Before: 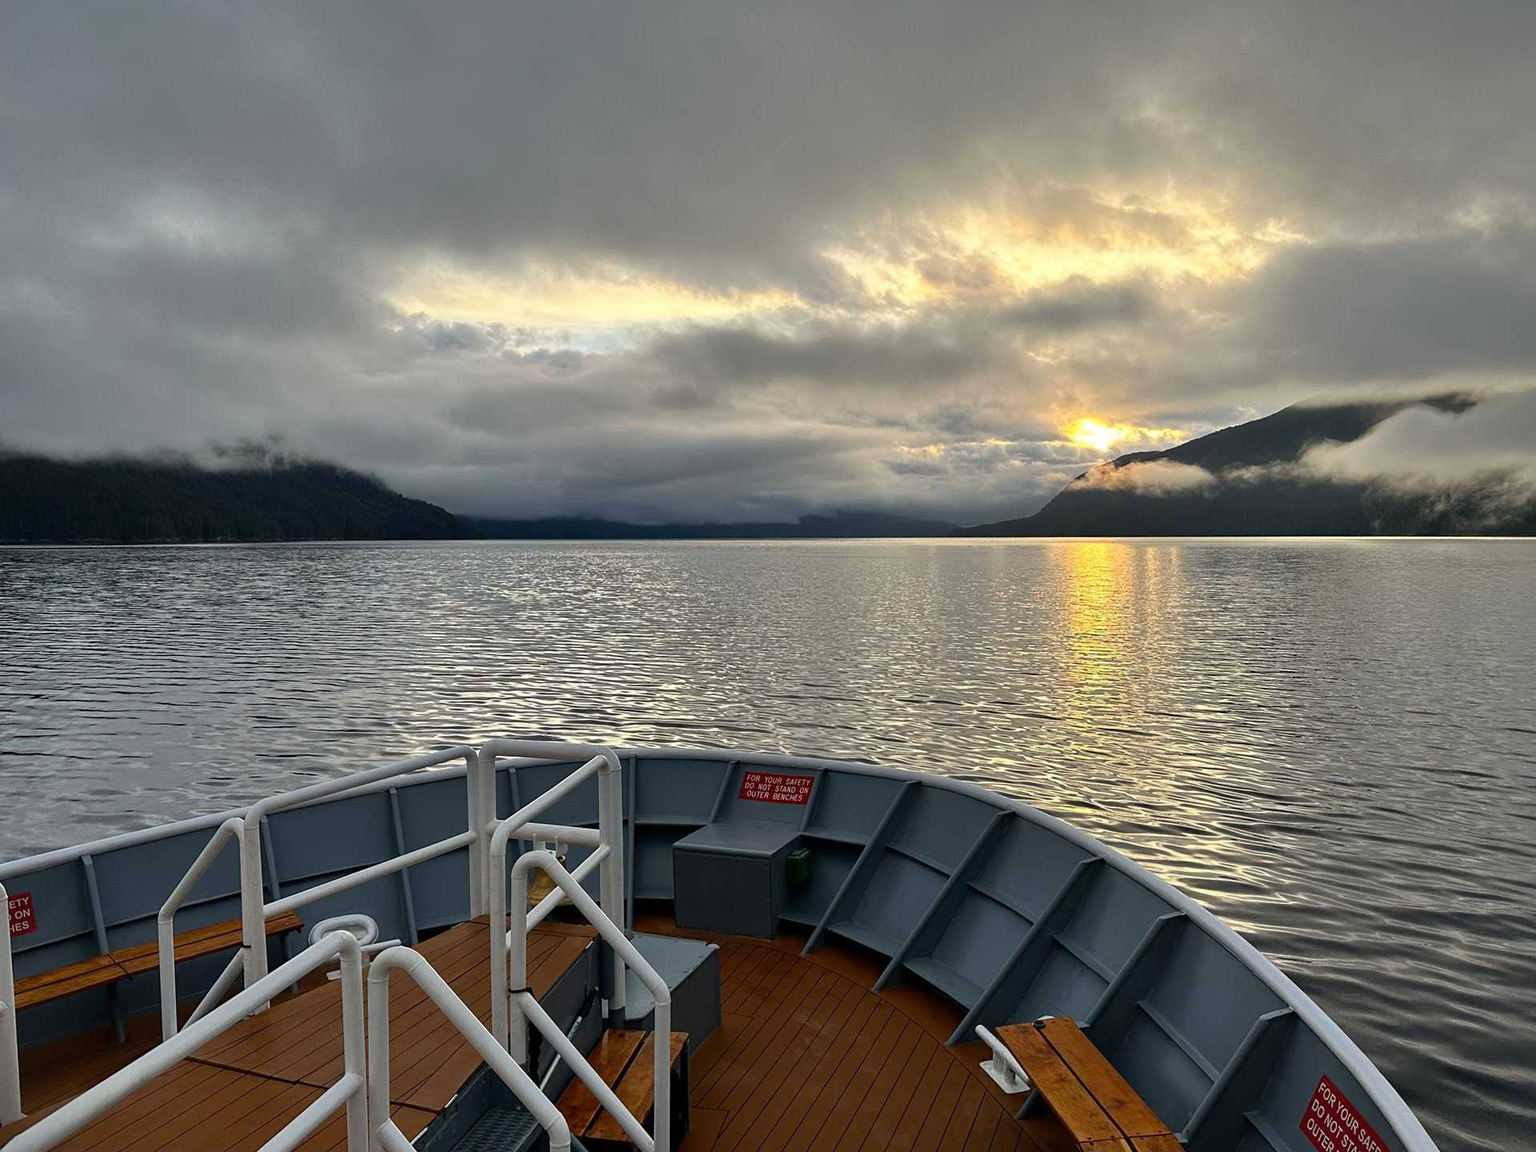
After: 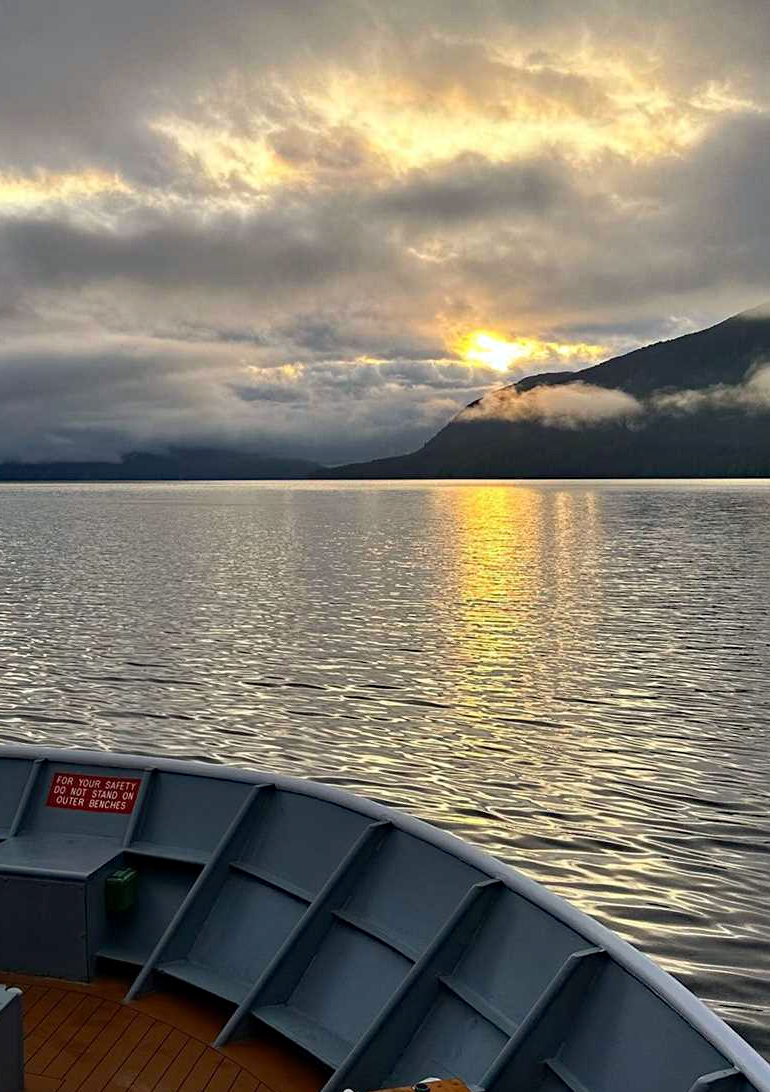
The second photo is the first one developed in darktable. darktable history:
haze removal: compatibility mode true, adaptive false
crop: left 45.721%, top 13.393%, right 14.118%, bottom 10.01%
